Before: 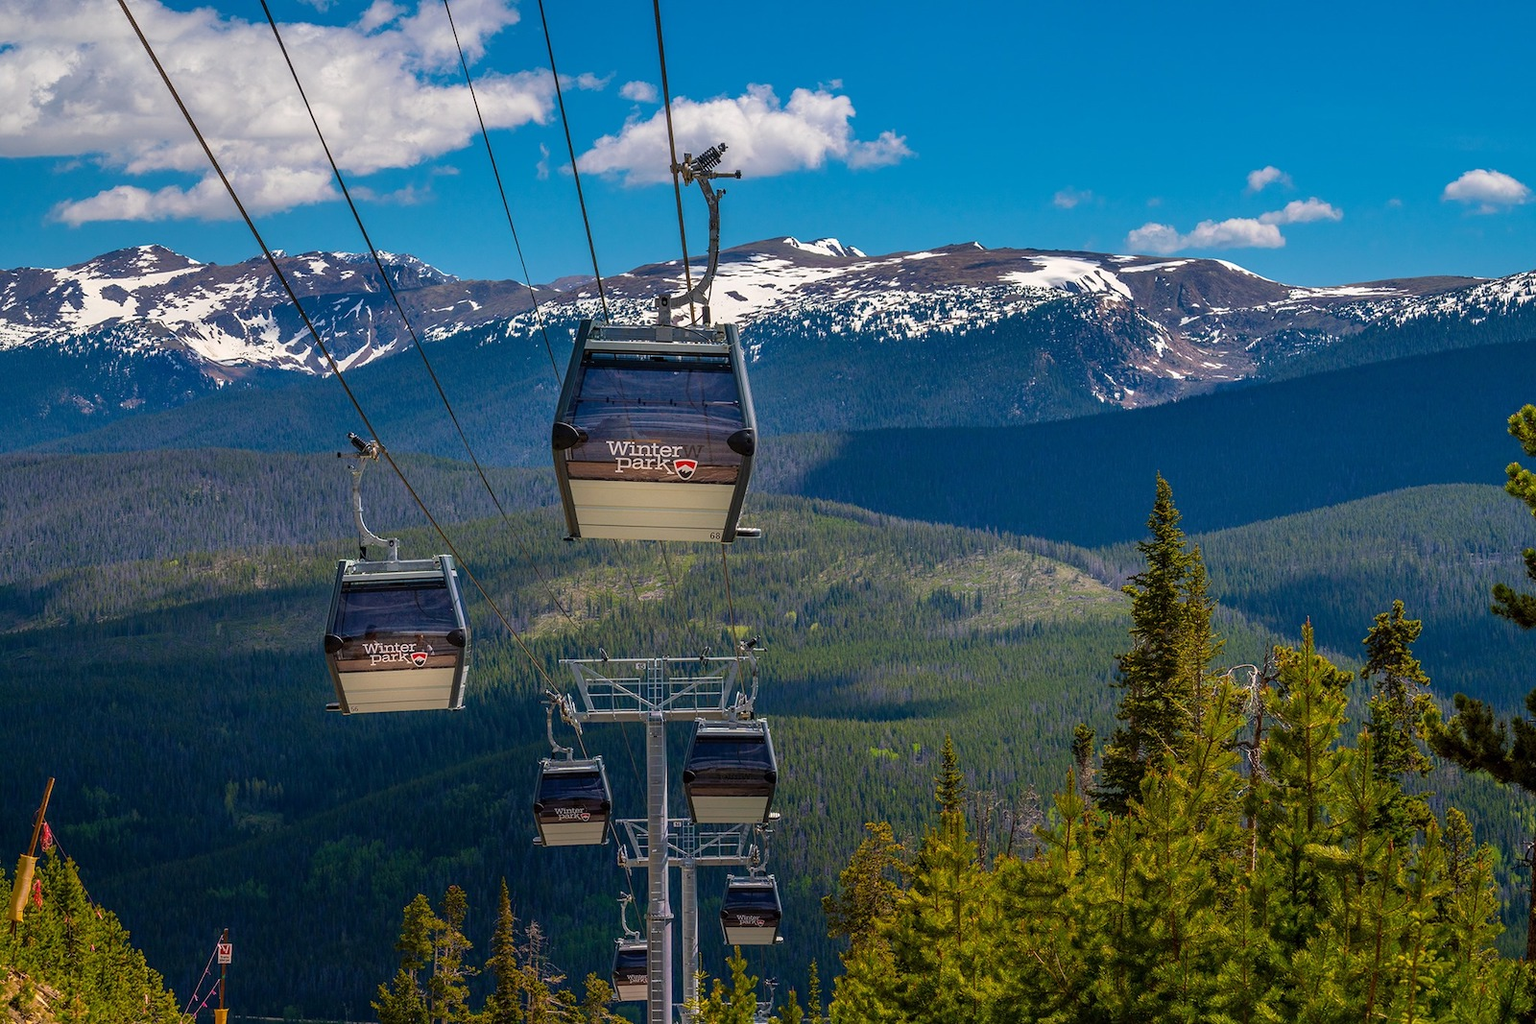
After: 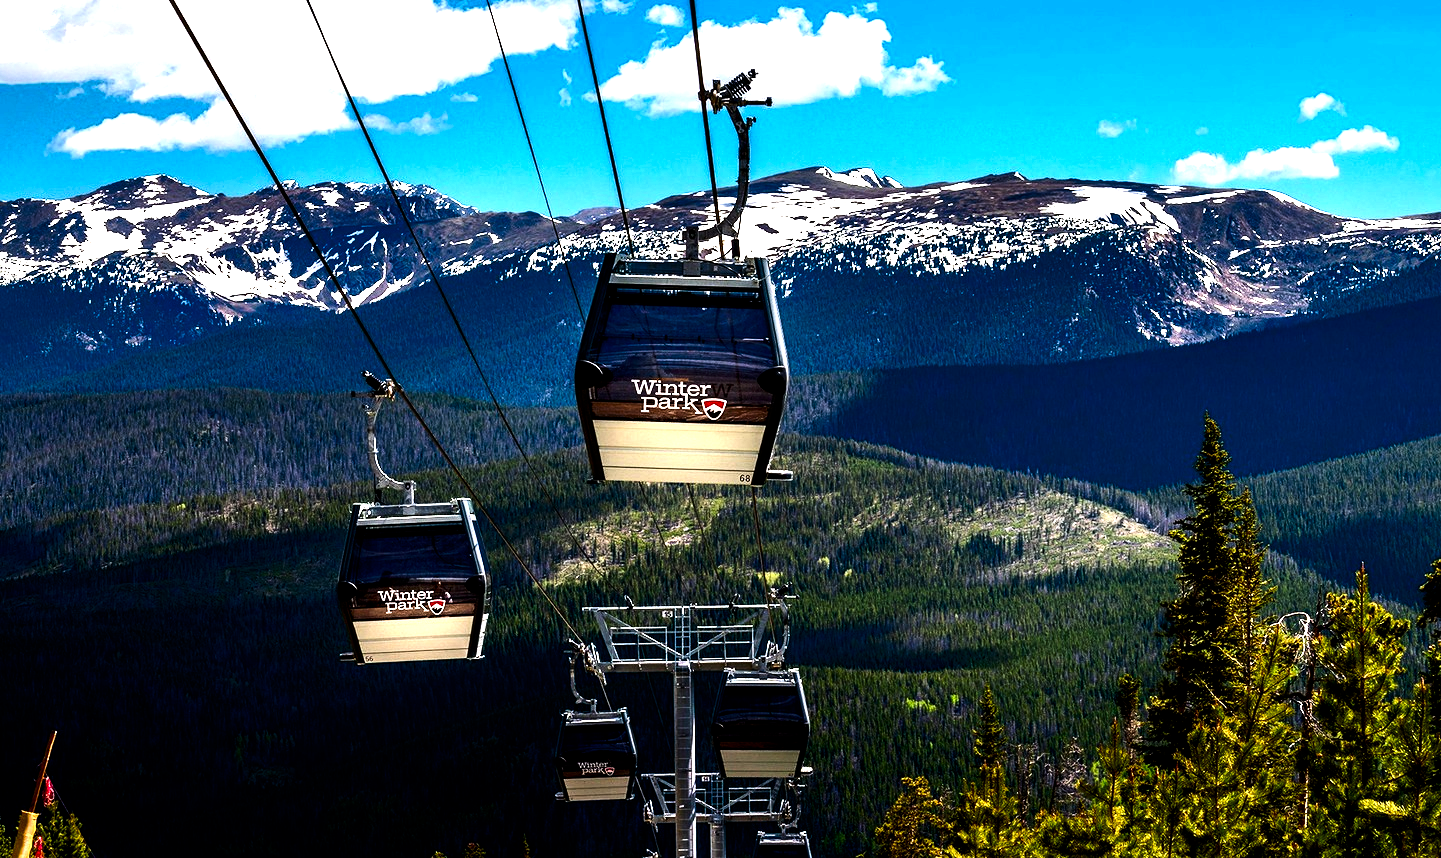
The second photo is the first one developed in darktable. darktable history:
filmic rgb: black relative exposure -3.67 EV, white relative exposure 2.44 EV, hardness 3.29
contrast brightness saturation: contrast 0.325, brightness -0.071, saturation 0.169
levels: levels [0, 0.374, 0.749]
crop: top 7.528%, right 9.915%, bottom 12.054%
